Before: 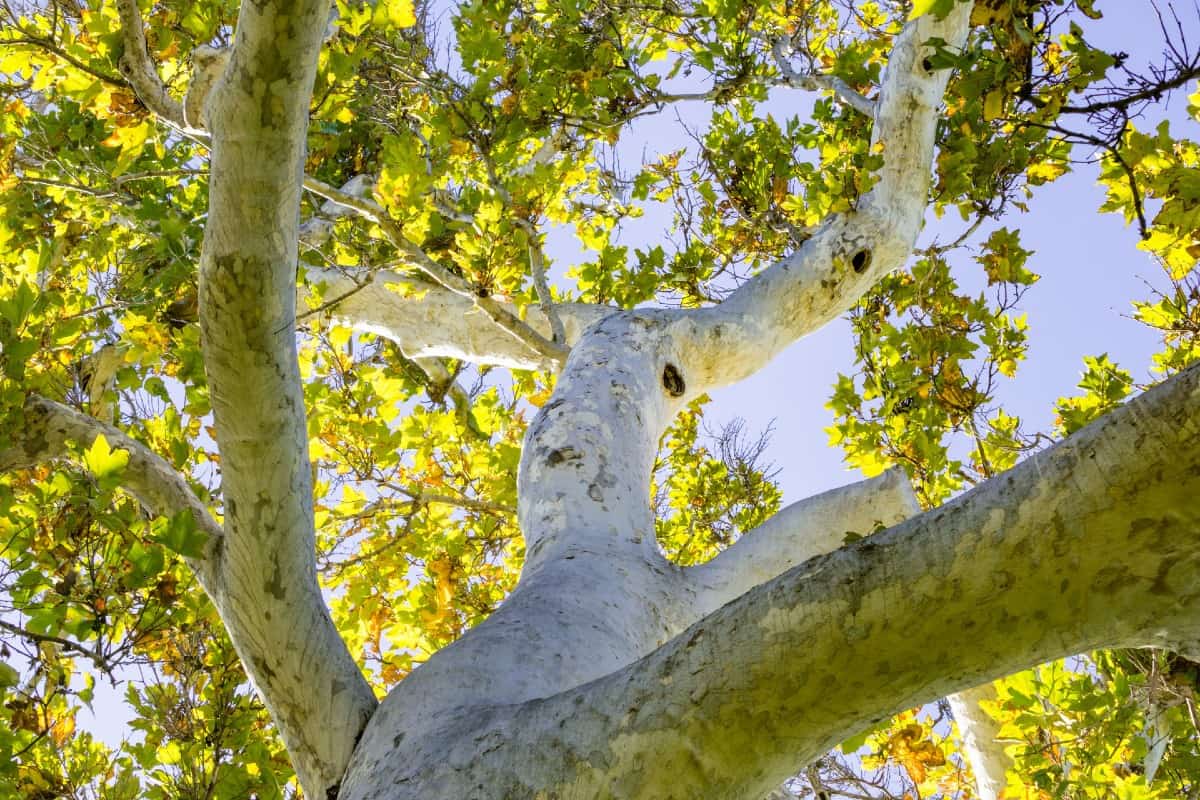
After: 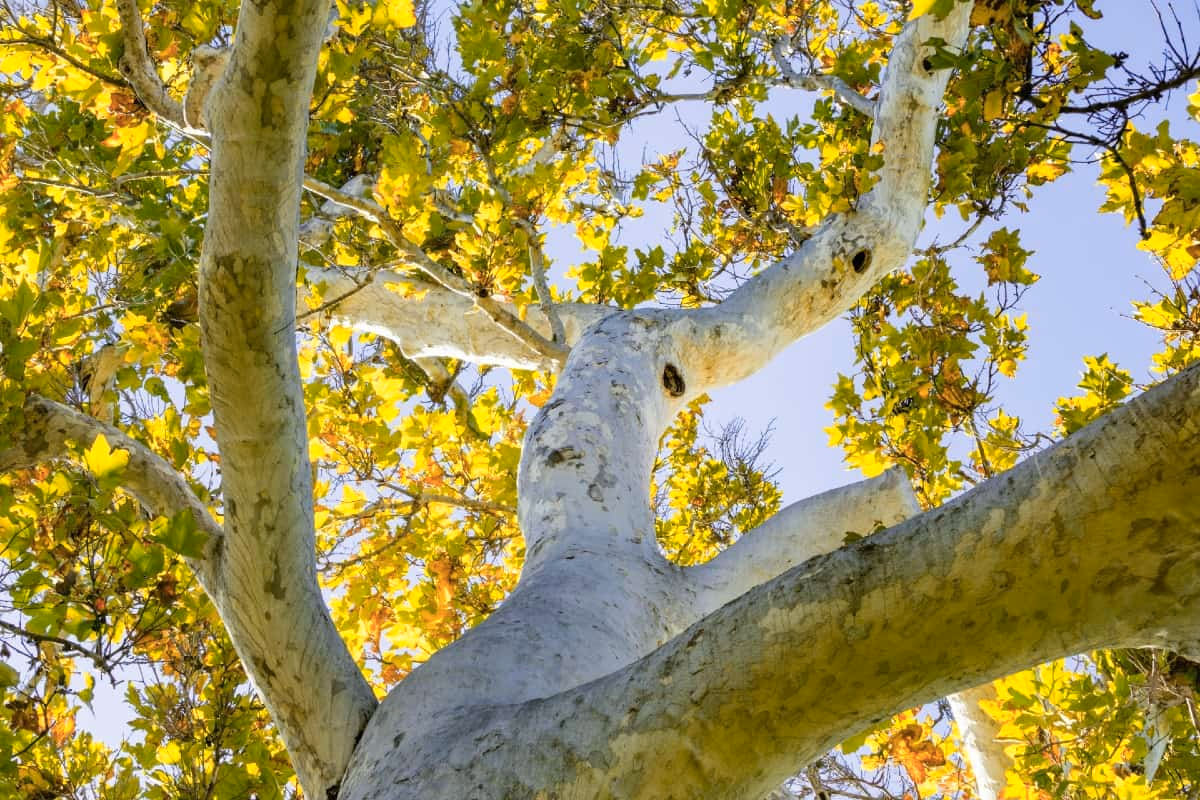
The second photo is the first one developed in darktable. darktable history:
color zones: curves: ch1 [(0.309, 0.524) (0.41, 0.329) (0.508, 0.509)]; ch2 [(0.25, 0.457) (0.75, 0.5)]
